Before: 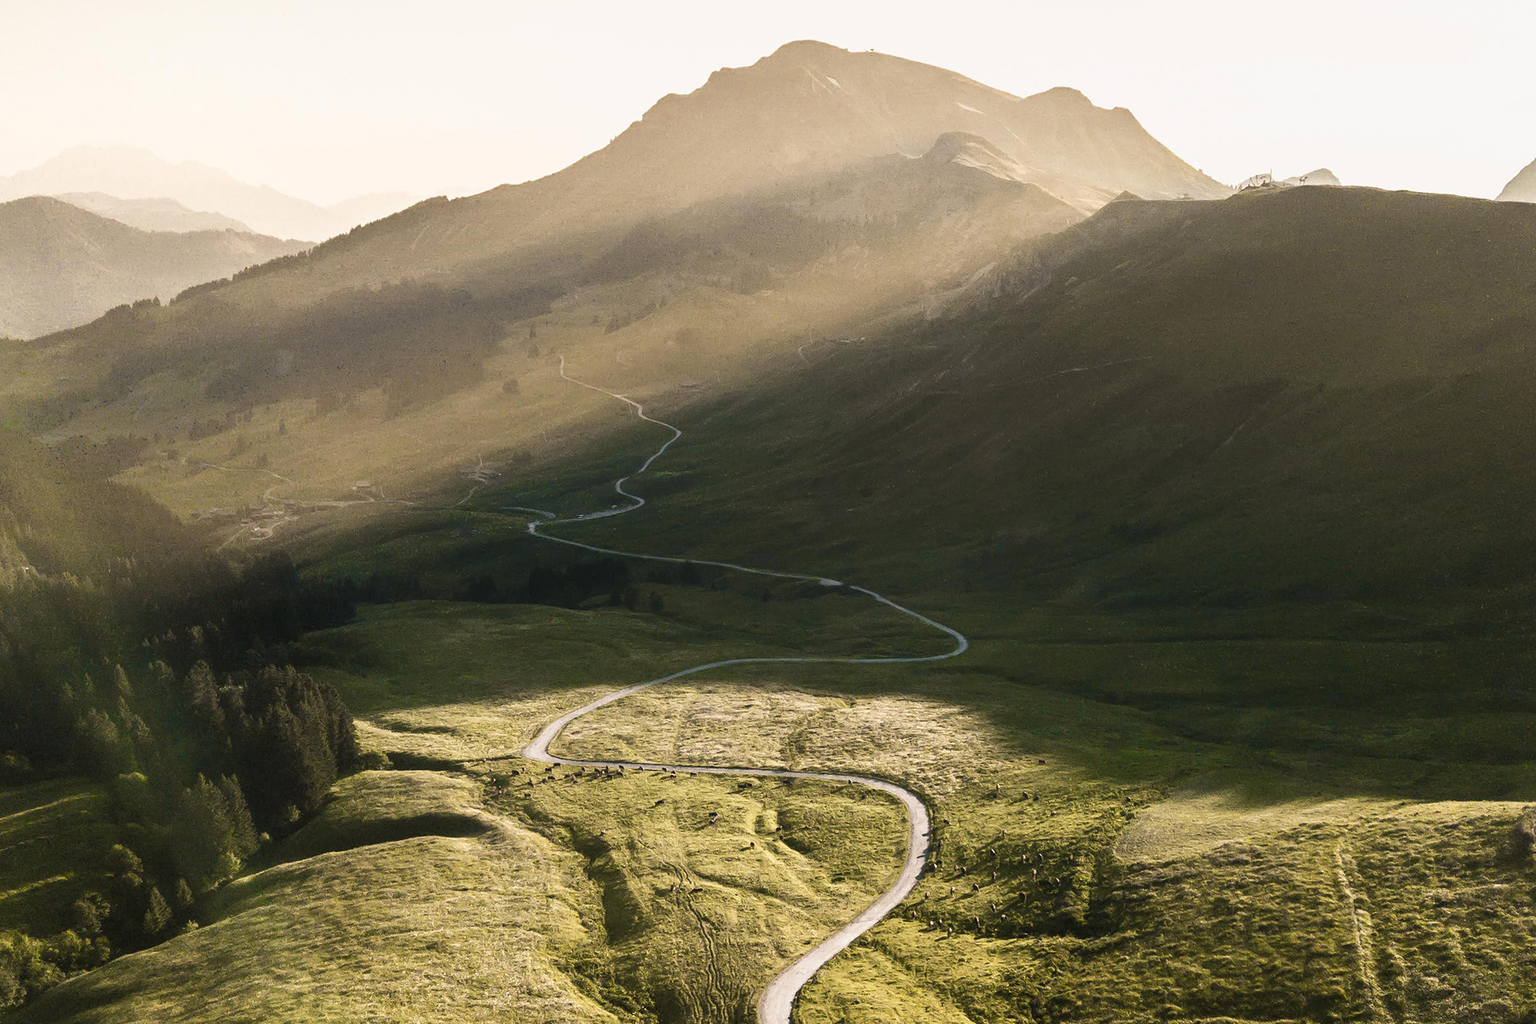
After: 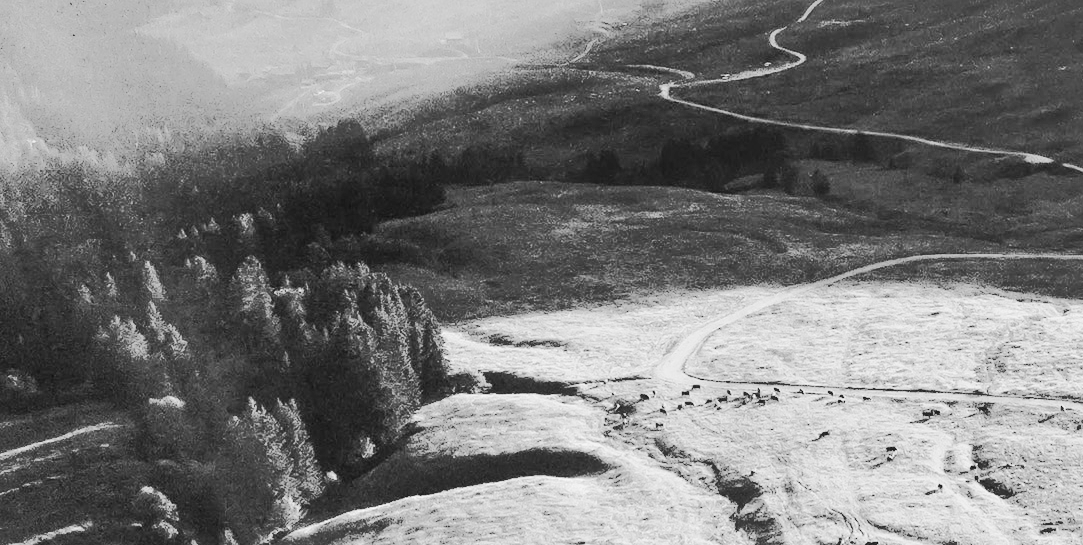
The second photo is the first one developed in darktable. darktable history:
white balance: red 4.26, blue 1.802
crop: top 44.483%, right 43.593%, bottom 12.892%
contrast brightness saturation: contrast 0.39, brightness 0.1
monochrome: a 0, b 0, size 0.5, highlights 0.57
